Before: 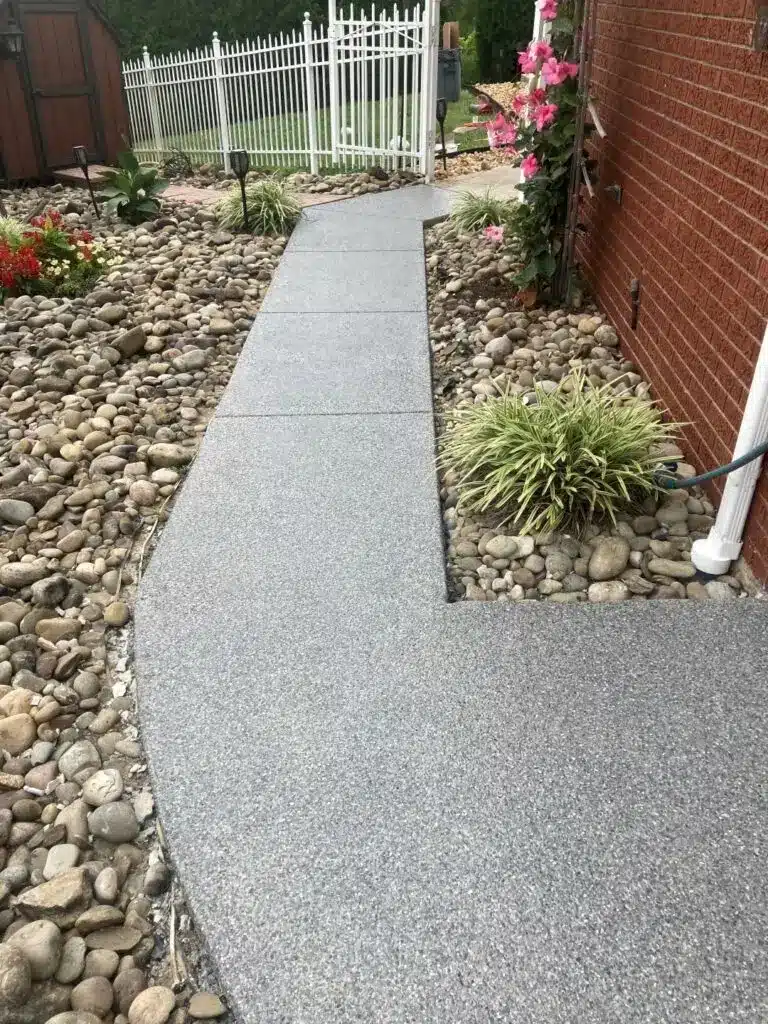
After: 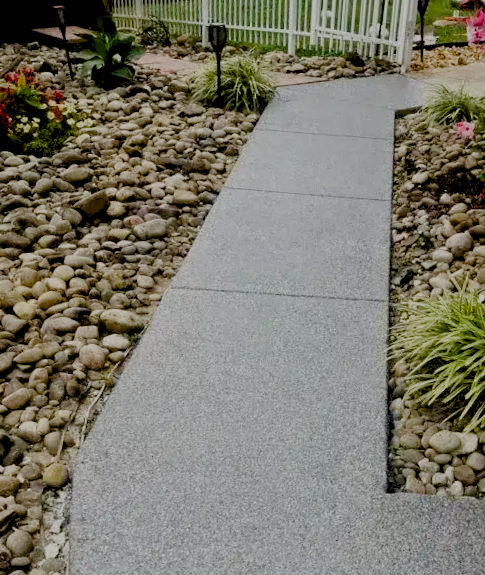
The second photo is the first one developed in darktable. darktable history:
exposure: black level correction 0.006, exposure -0.226 EV, compensate highlight preservation false
filmic rgb: middle gray luminance 30%, black relative exposure -9 EV, white relative exposure 7 EV, threshold 6 EV, target black luminance 0%, hardness 2.94, latitude 2.04%, contrast 0.963, highlights saturation mix 5%, shadows ↔ highlights balance 12.16%, add noise in highlights 0, preserve chrominance no, color science v3 (2019), use custom middle-gray values true, iterations of high-quality reconstruction 0, contrast in highlights soft, enable highlight reconstruction true
crop and rotate: angle -4.99°, left 2.122%, top 6.945%, right 27.566%, bottom 30.519%
white balance: emerald 1
levels: levels [0.073, 0.497, 0.972]
color balance rgb: perceptual saturation grading › global saturation 45%, perceptual saturation grading › highlights -25%, perceptual saturation grading › shadows 50%, perceptual brilliance grading › global brilliance 3%, global vibrance 3%
shadows and highlights: shadows 12, white point adjustment 1.2, highlights -0.36, soften with gaussian
